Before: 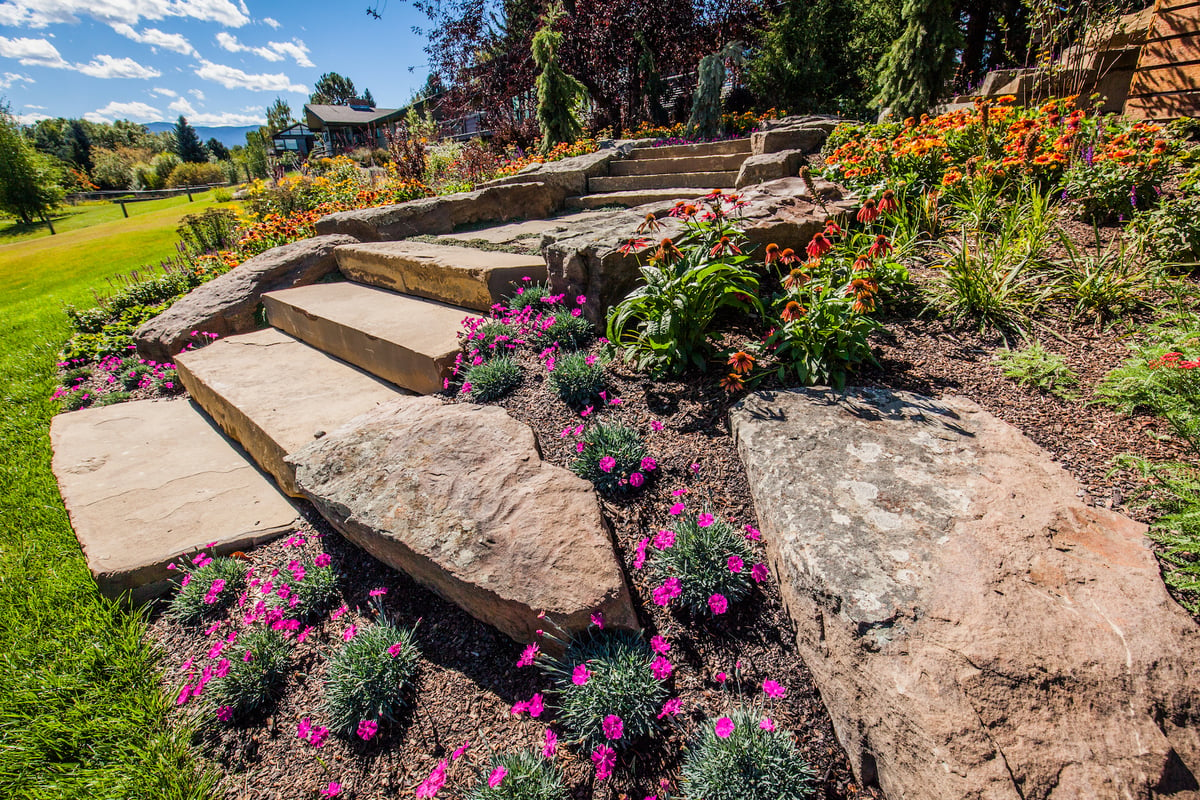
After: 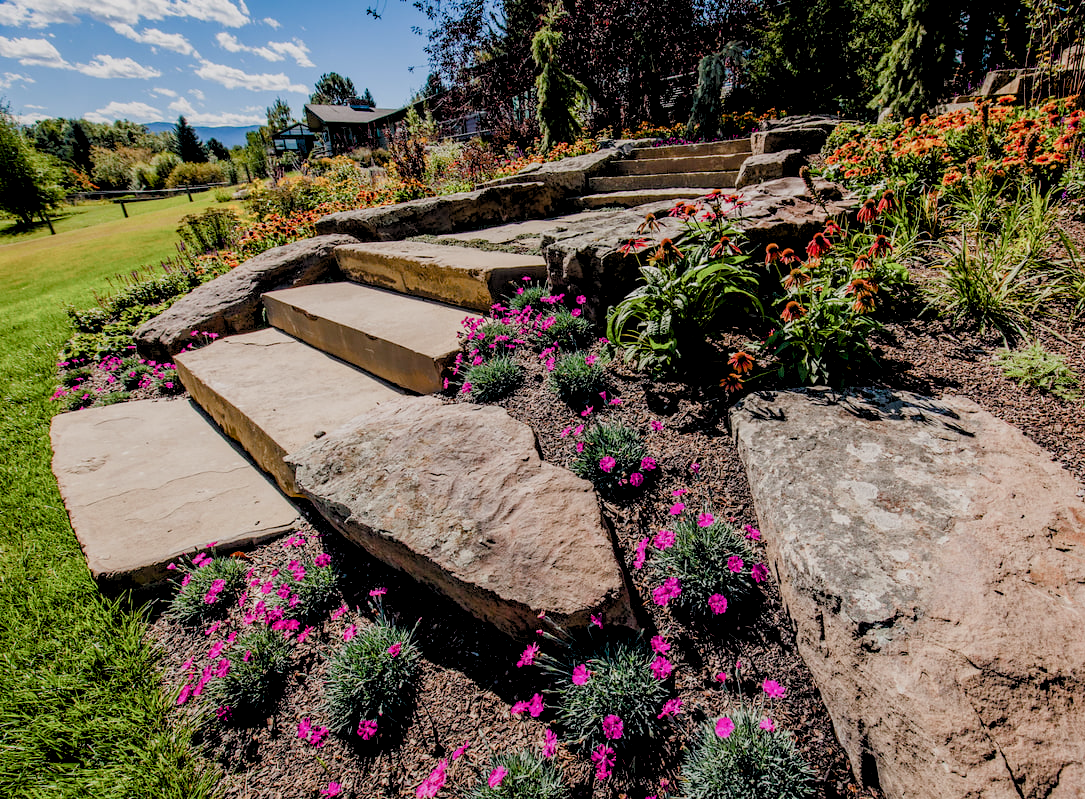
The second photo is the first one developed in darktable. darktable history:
color balance rgb: shadows lift › chroma 1%, shadows lift › hue 113°, highlights gain › chroma 0.2%, highlights gain › hue 333°, perceptual saturation grading › global saturation 20%, perceptual saturation grading › highlights -50%, perceptual saturation grading › shadows 25%, contrast -20%
rgb levels: levels [[0.034, 0.472, 0.904], [0, 0.5, 1], [0, 0.5, 1]]
crop: right 9.509%, bottom 0.031%
